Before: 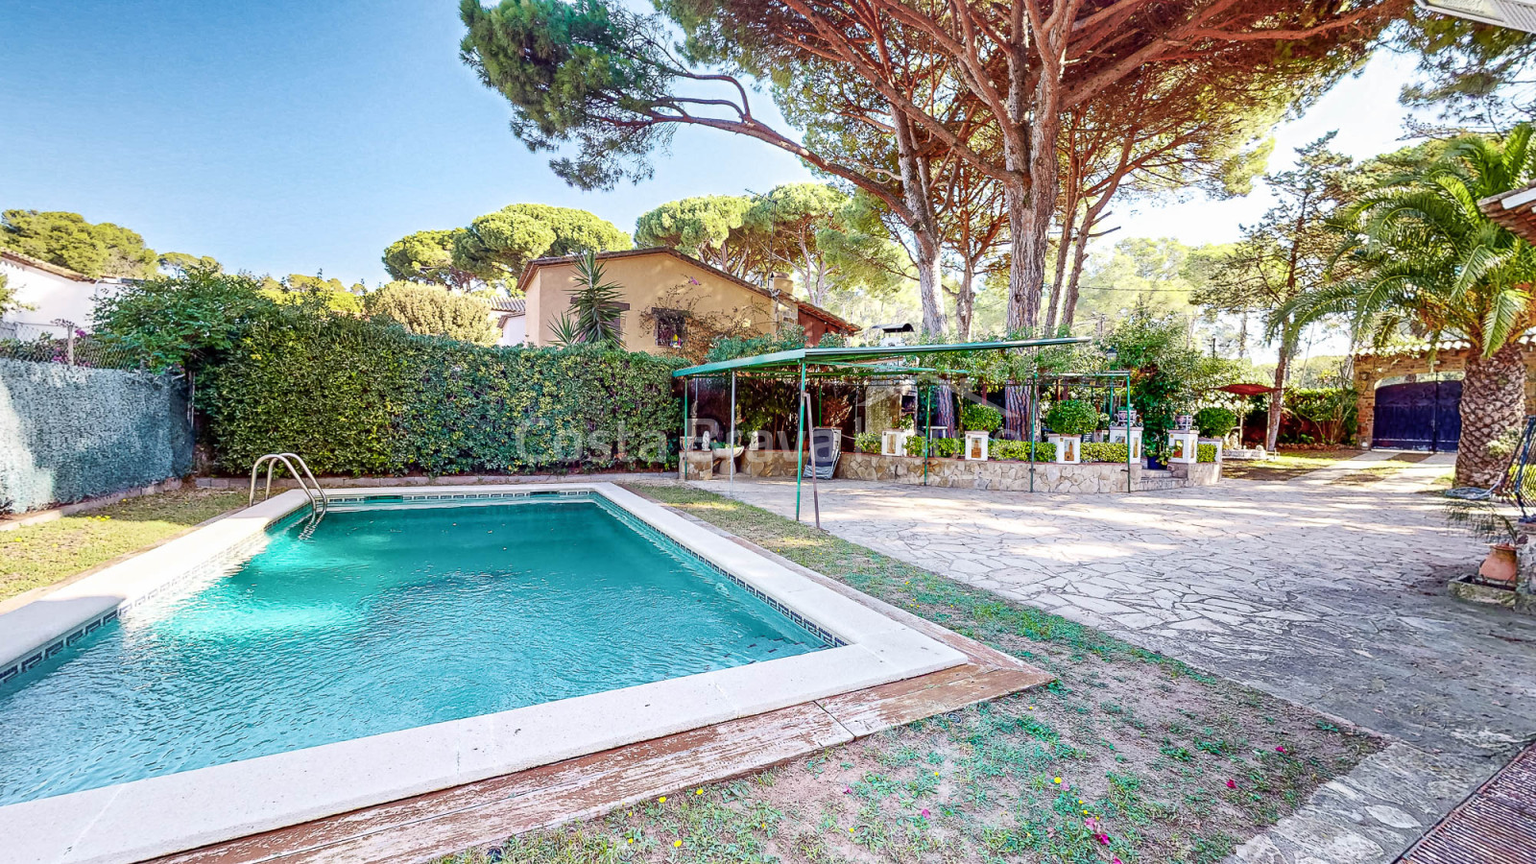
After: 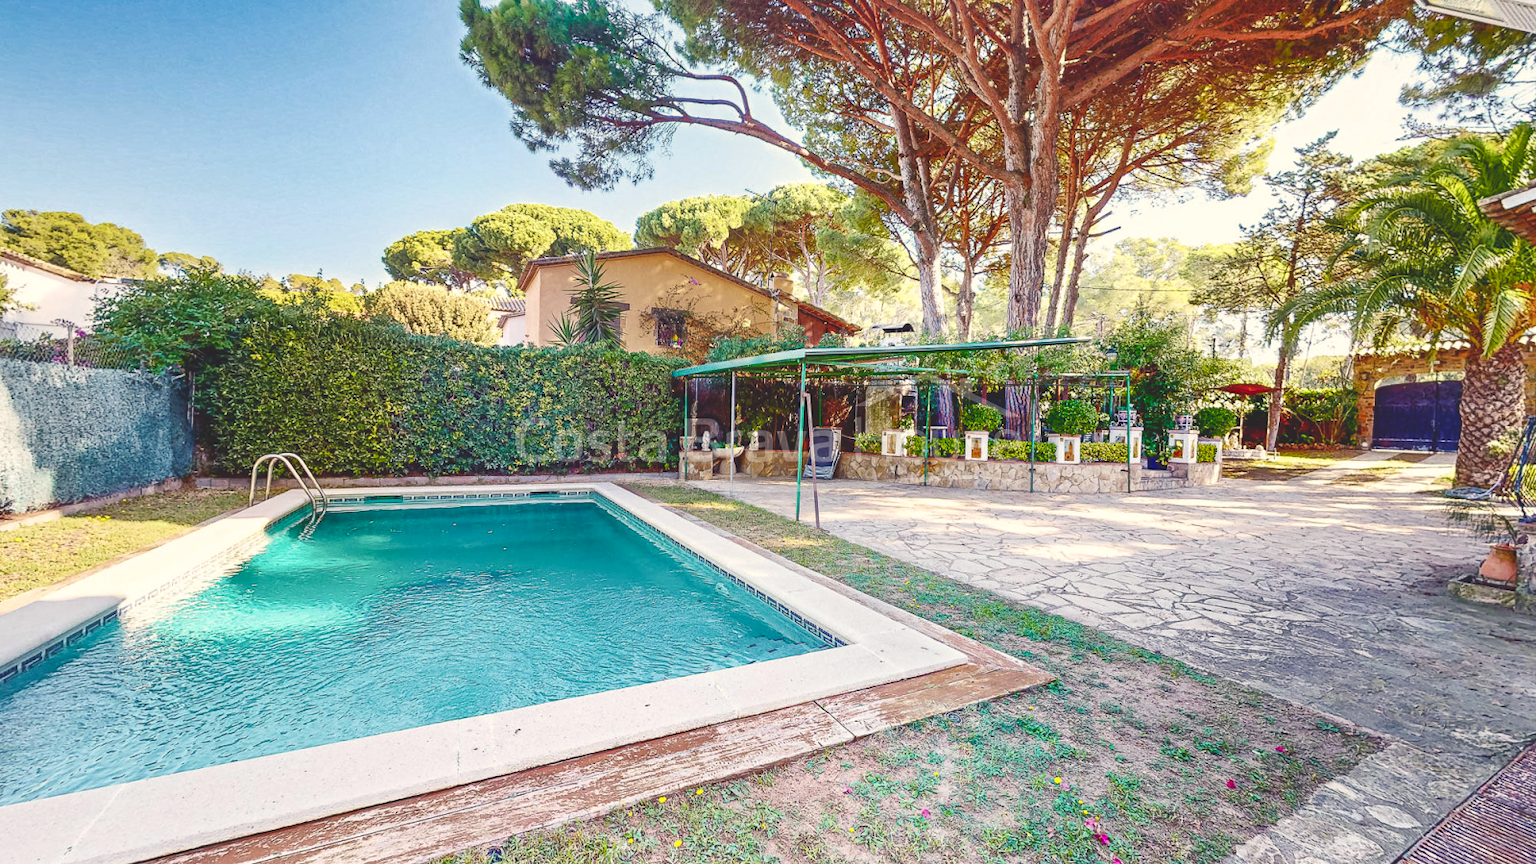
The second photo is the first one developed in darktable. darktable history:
color calibration: illuminant Planckian (black body), x 0.351, y 0.352, temperature 4794.27 K
color balance rgb: shadows lift › chroma 2%, shadows lift › hue 247.2°, power › chroma 0.3%, power › hue 25.2°, highlights gain › chroma 3%, highlights gain › hue 60°, global offset › luminance 2%, perceptual saturation grading › global saturation 20%, perceptual saturation grading › highlights -20%, perceptual saturation grading › shadows 30%
